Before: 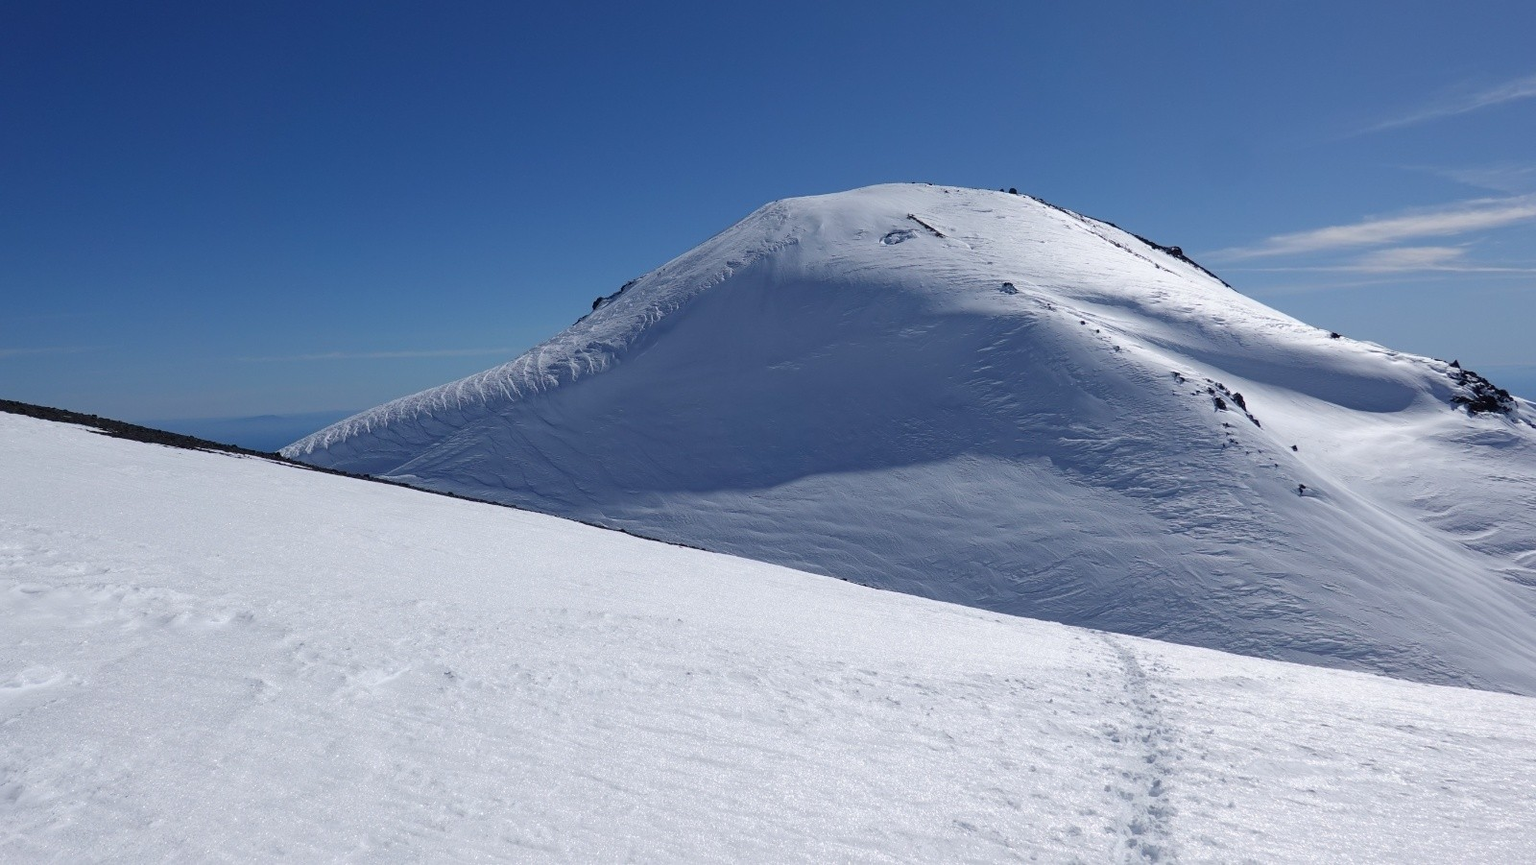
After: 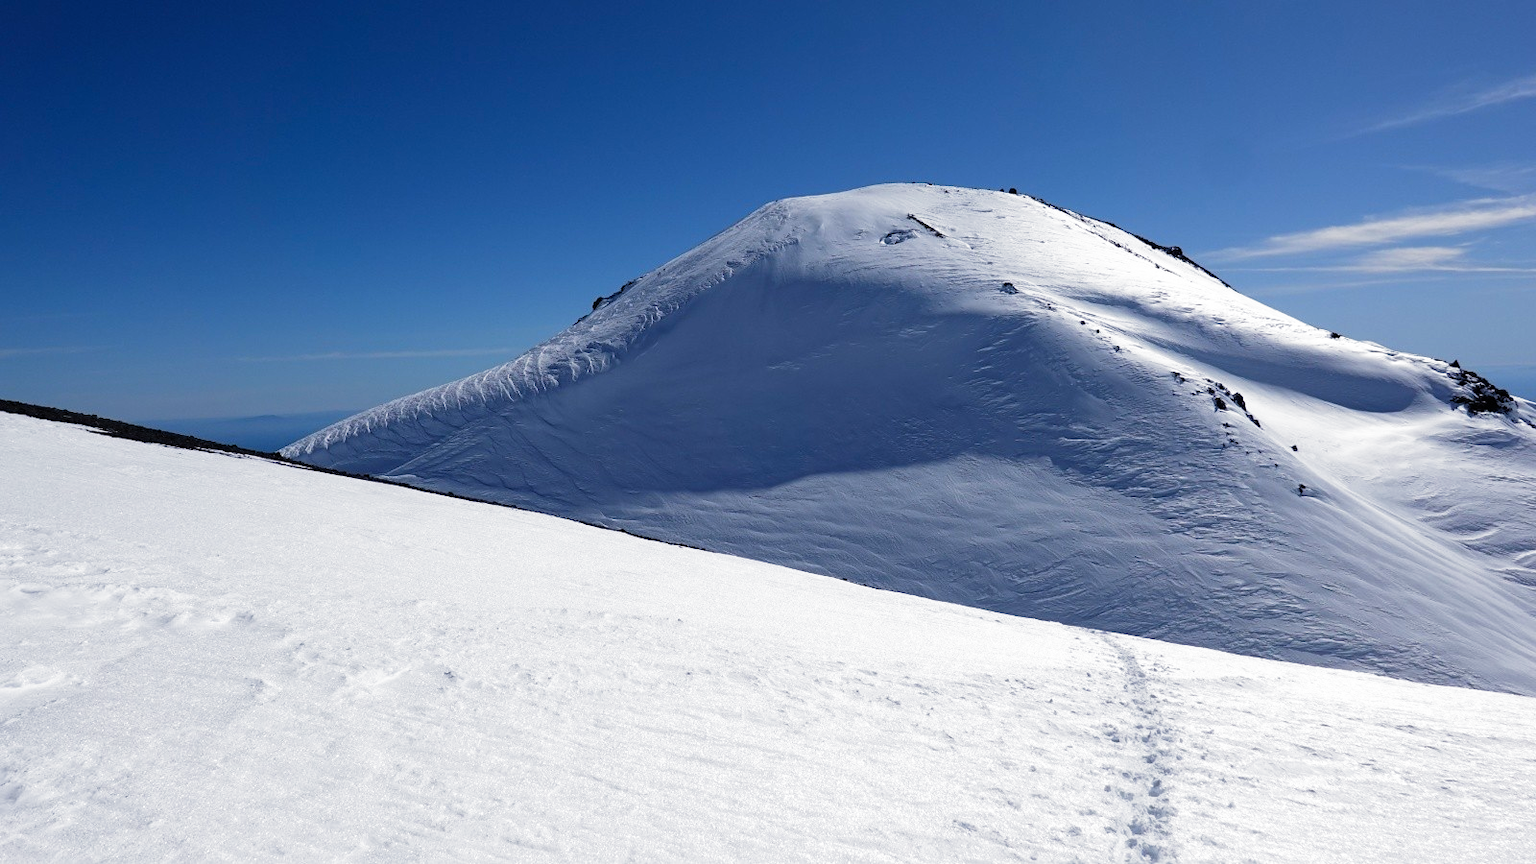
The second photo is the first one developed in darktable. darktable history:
filmic rgb: black relative exposure -9.09 EV, white relative exposure 2.31 EV, hardness 7.52, preserve chrominance no, color science v5 (2021)
